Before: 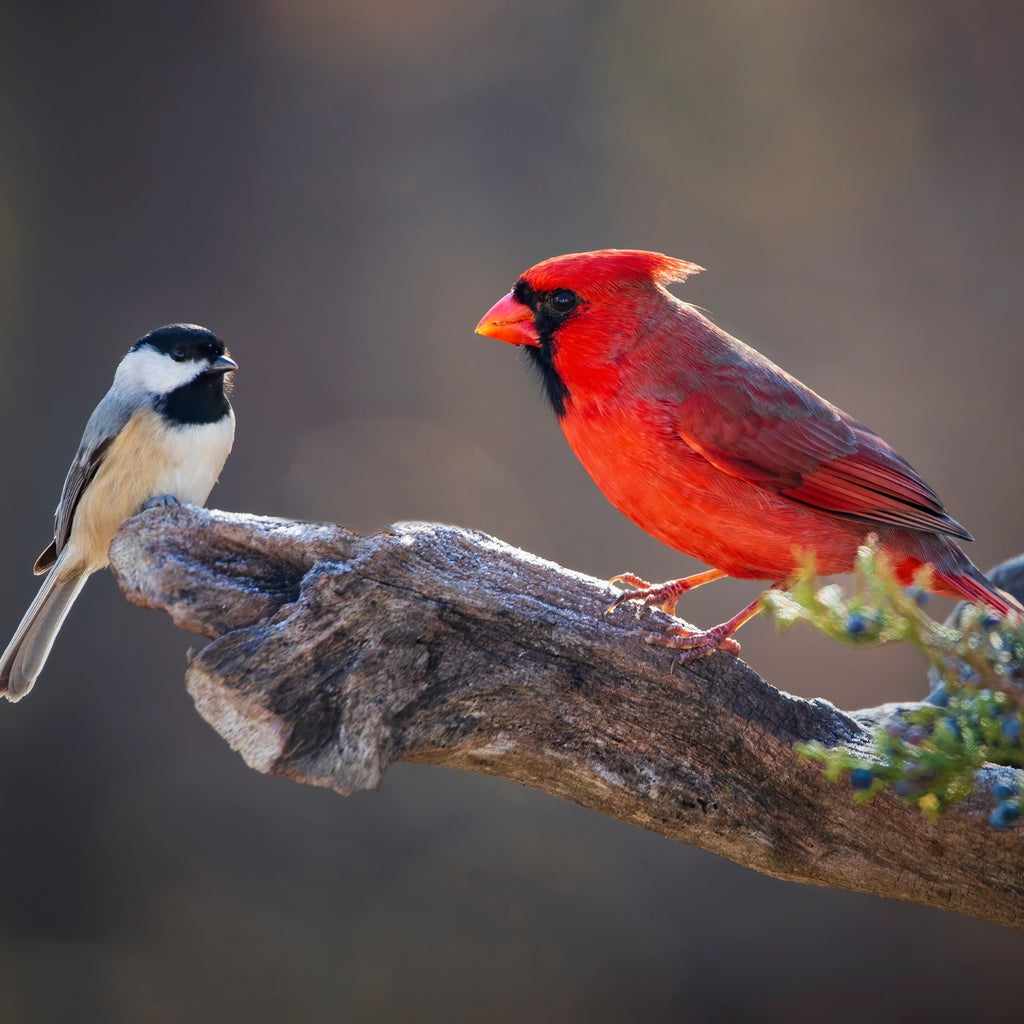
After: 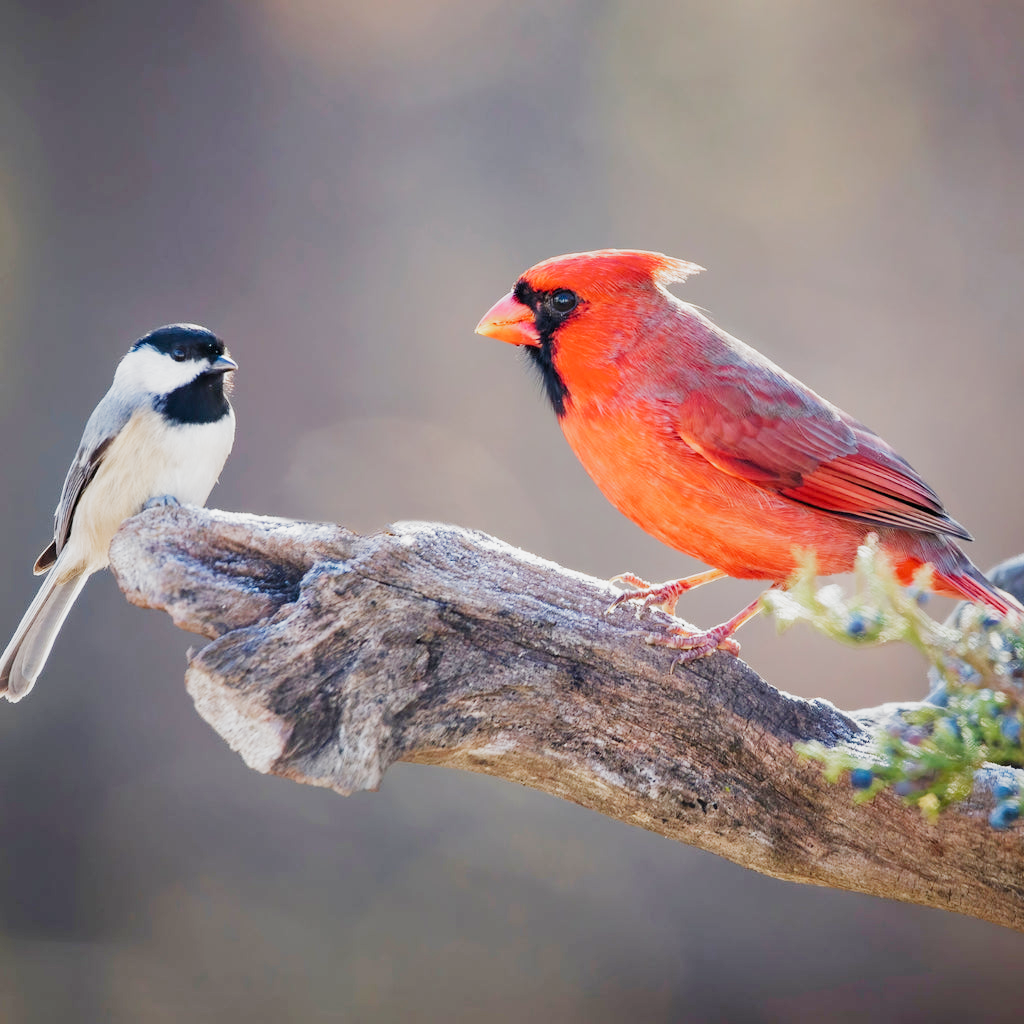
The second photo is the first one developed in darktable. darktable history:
exposure: black level correction 0, exposure 1.534 EV, compensate exposure bias true, compensate highlight preservation false
filmic rgb: black relative exposure -7.65 EV, white relative exposure 4.56 EV, hardness 3.61, contrast 0.984, preserve chrominance no, color science v5 (2021), contrast in shadows safe, contrast in highlights safe
